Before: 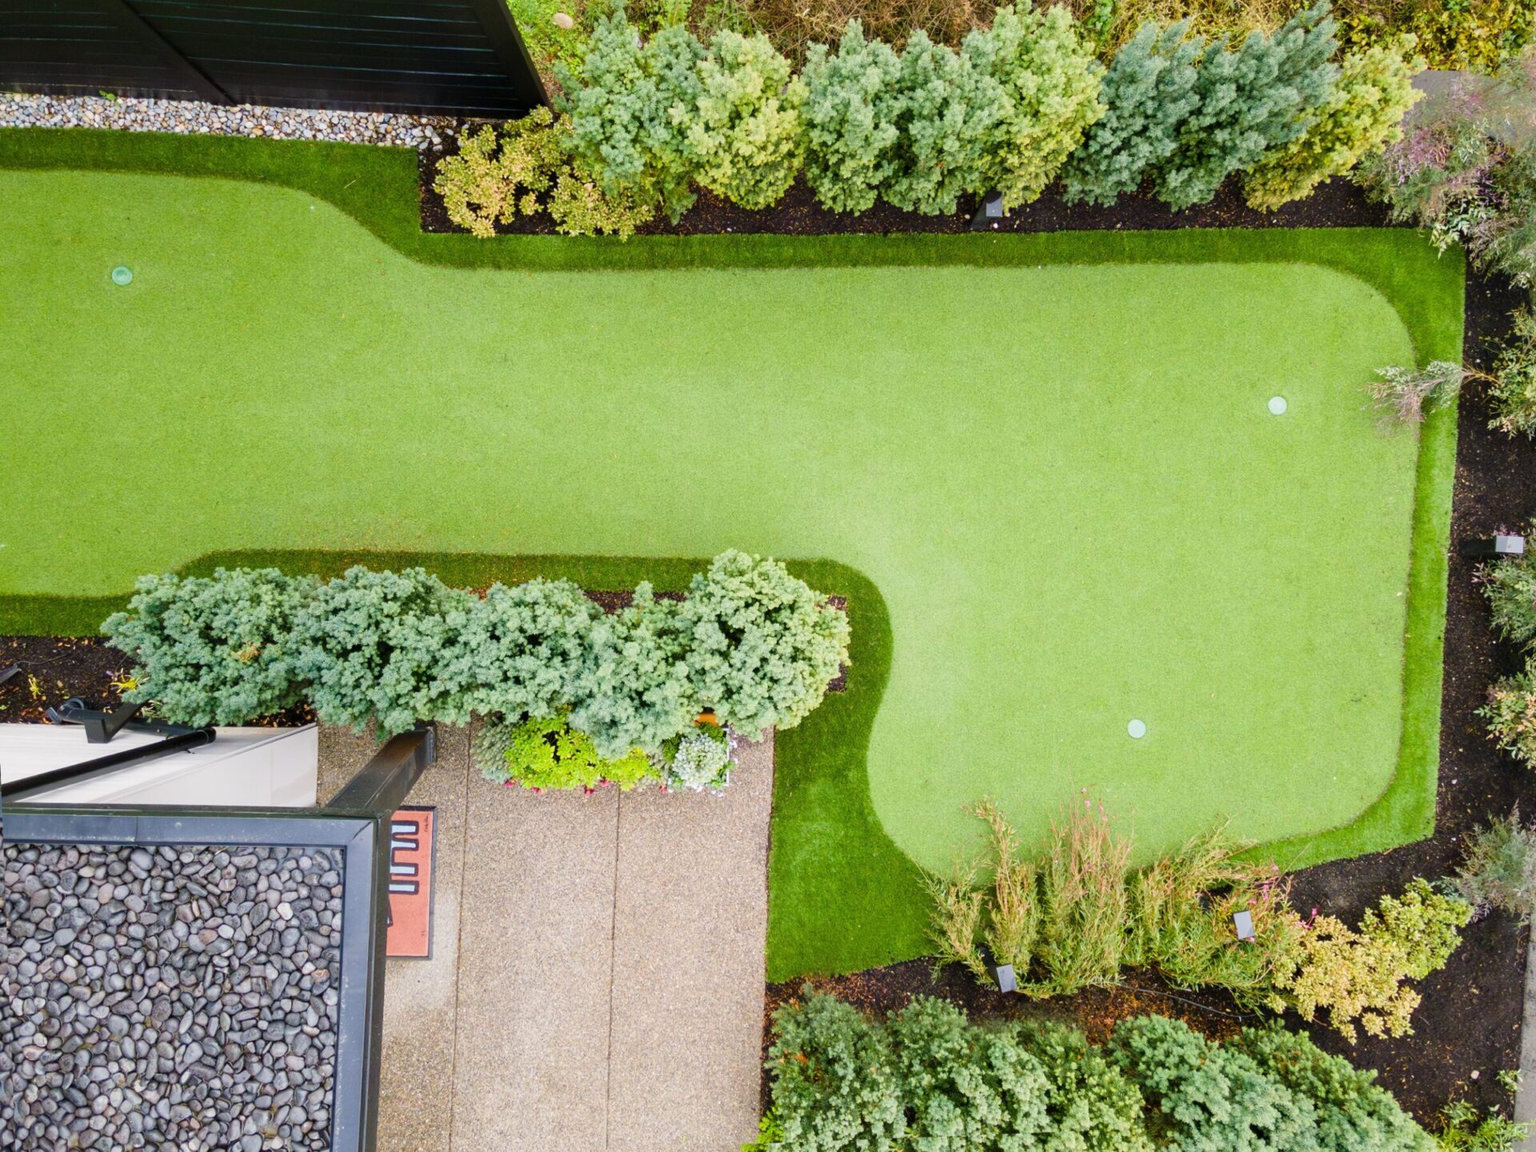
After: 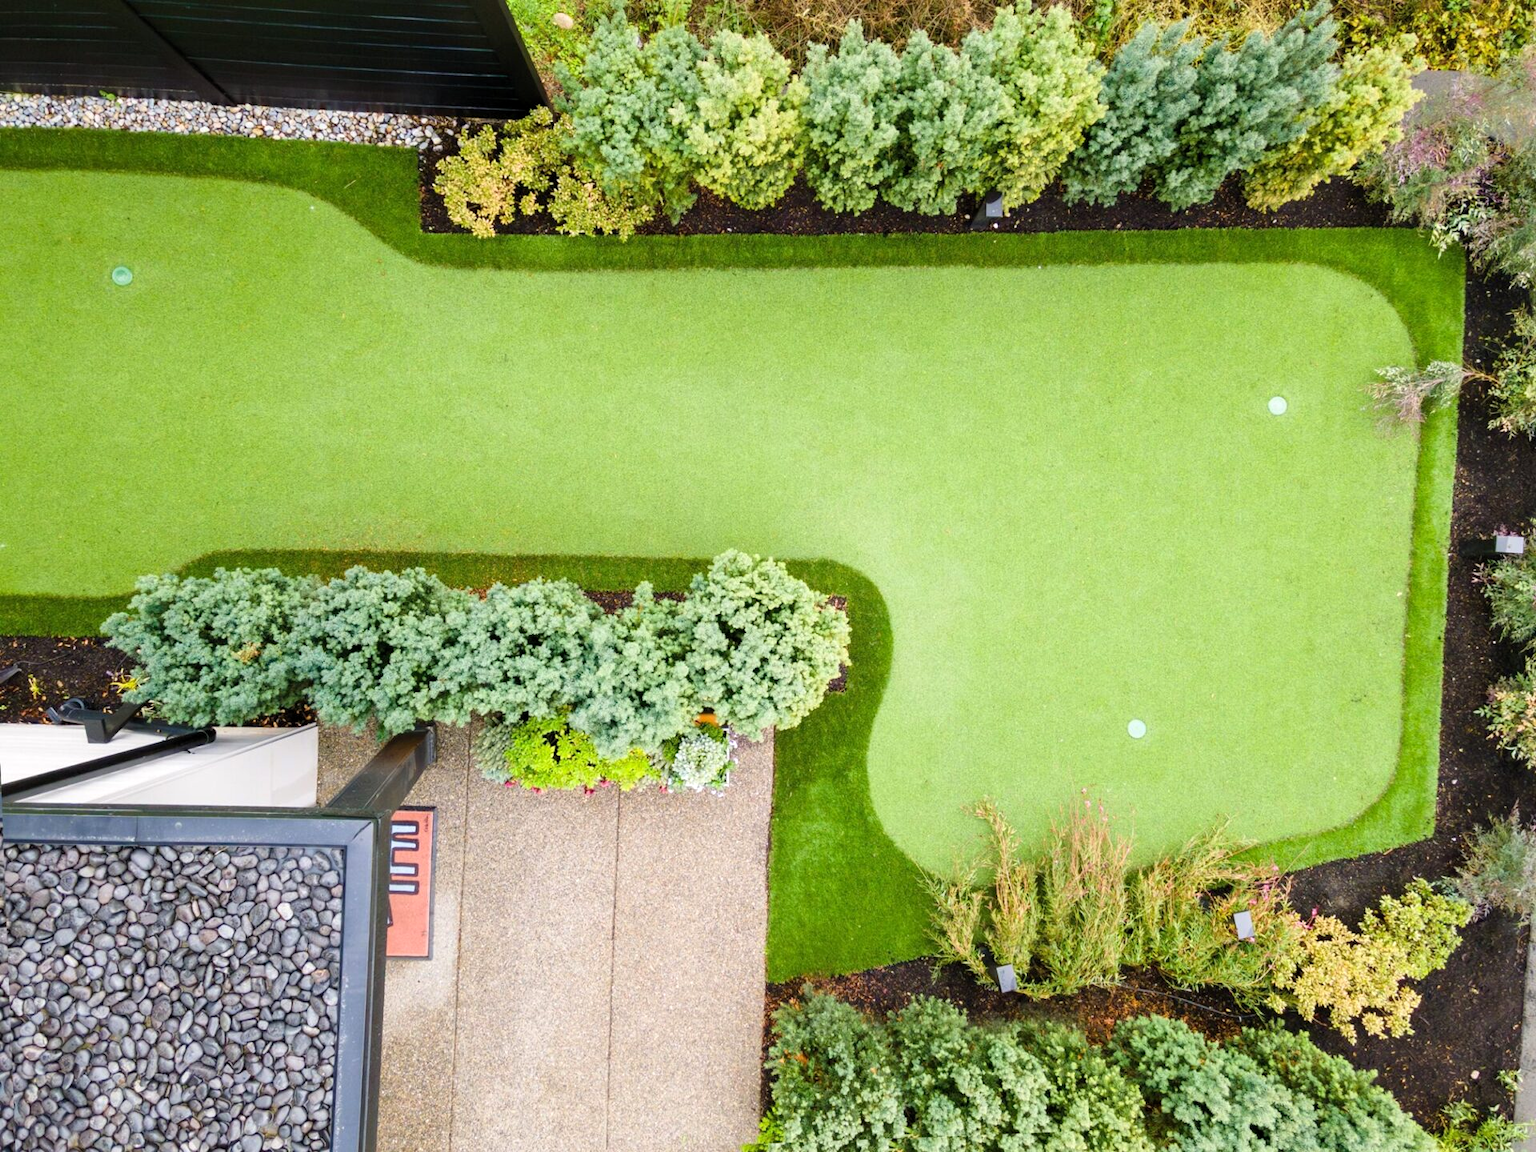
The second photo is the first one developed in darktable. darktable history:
levels: mode automatic, black 0.023%, white 99.97%, levels [0.062, 0.494, 0.925]
rgb levels: preserve colors max RGB
